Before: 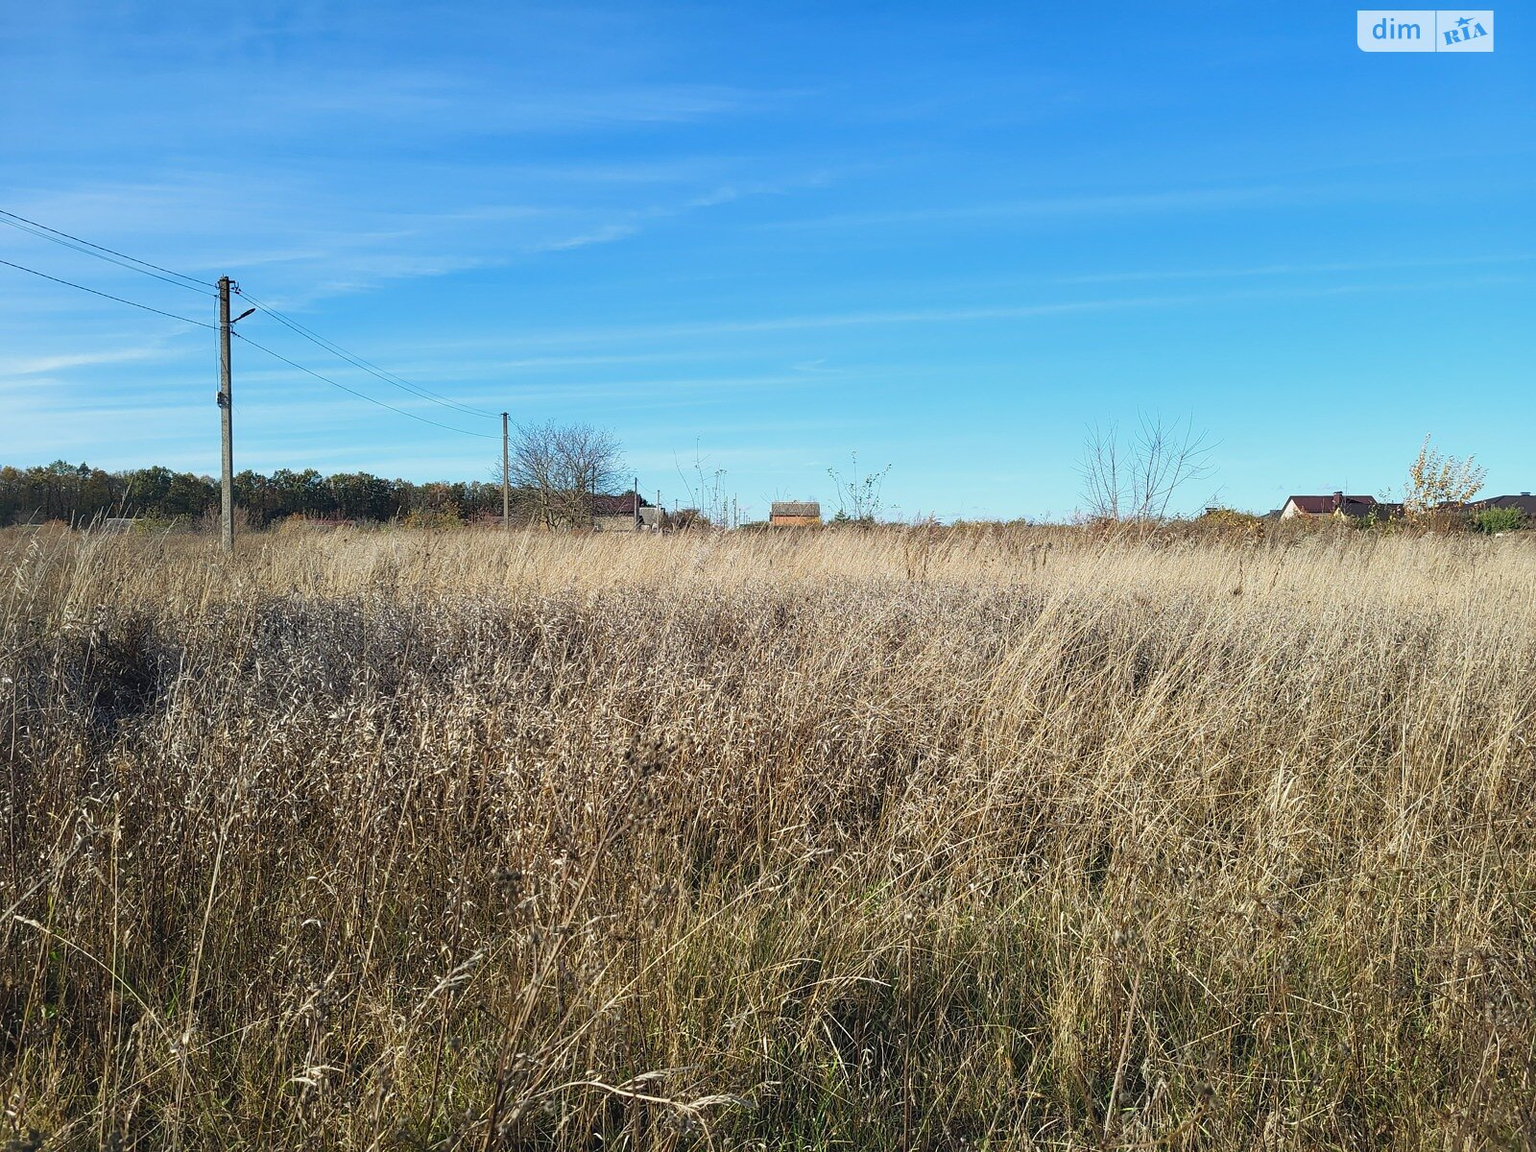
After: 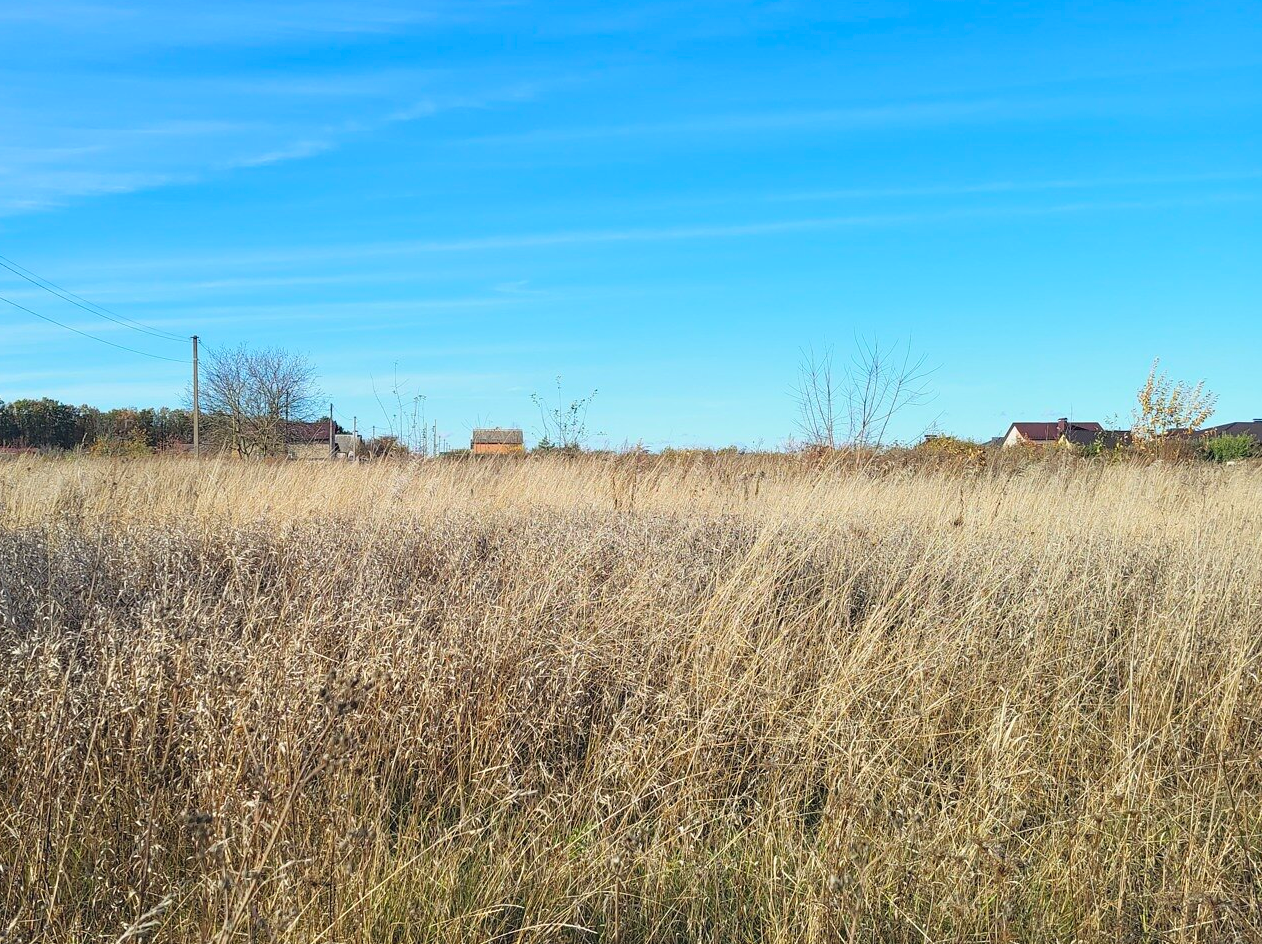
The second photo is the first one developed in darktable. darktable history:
contrast brightness saturation: brightness 0.09, saturation 0.19
crop and rotate: left 20.74%, top 7.912%, right 0.375%, bottom 13.378%
tone equalizer: on, module defaults
